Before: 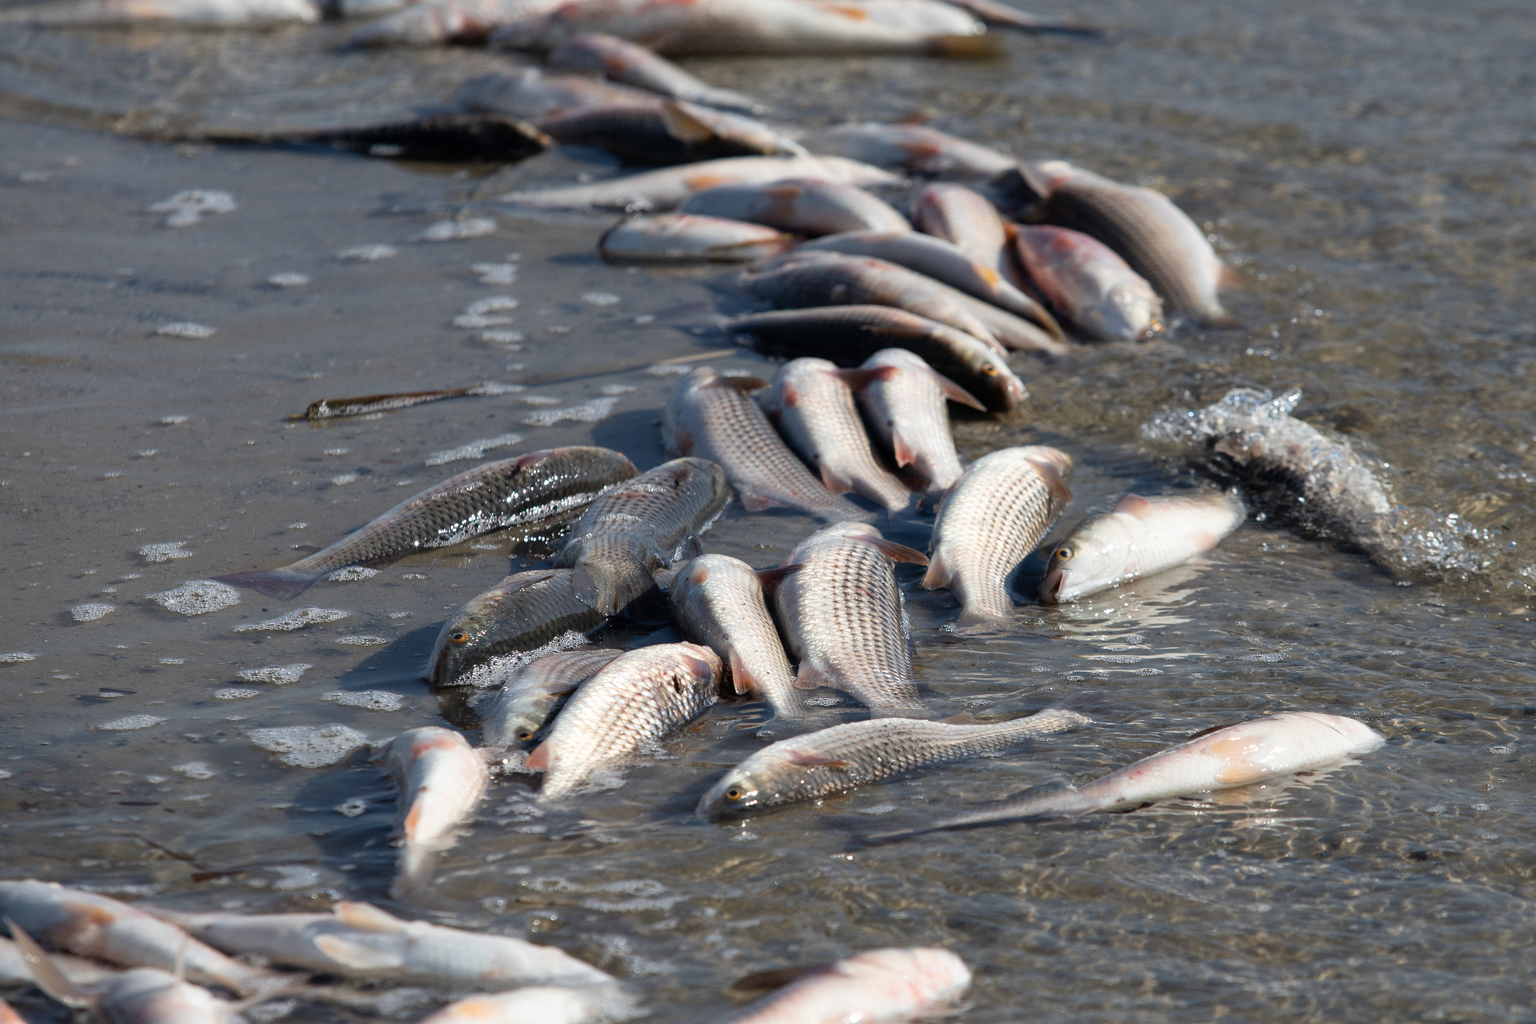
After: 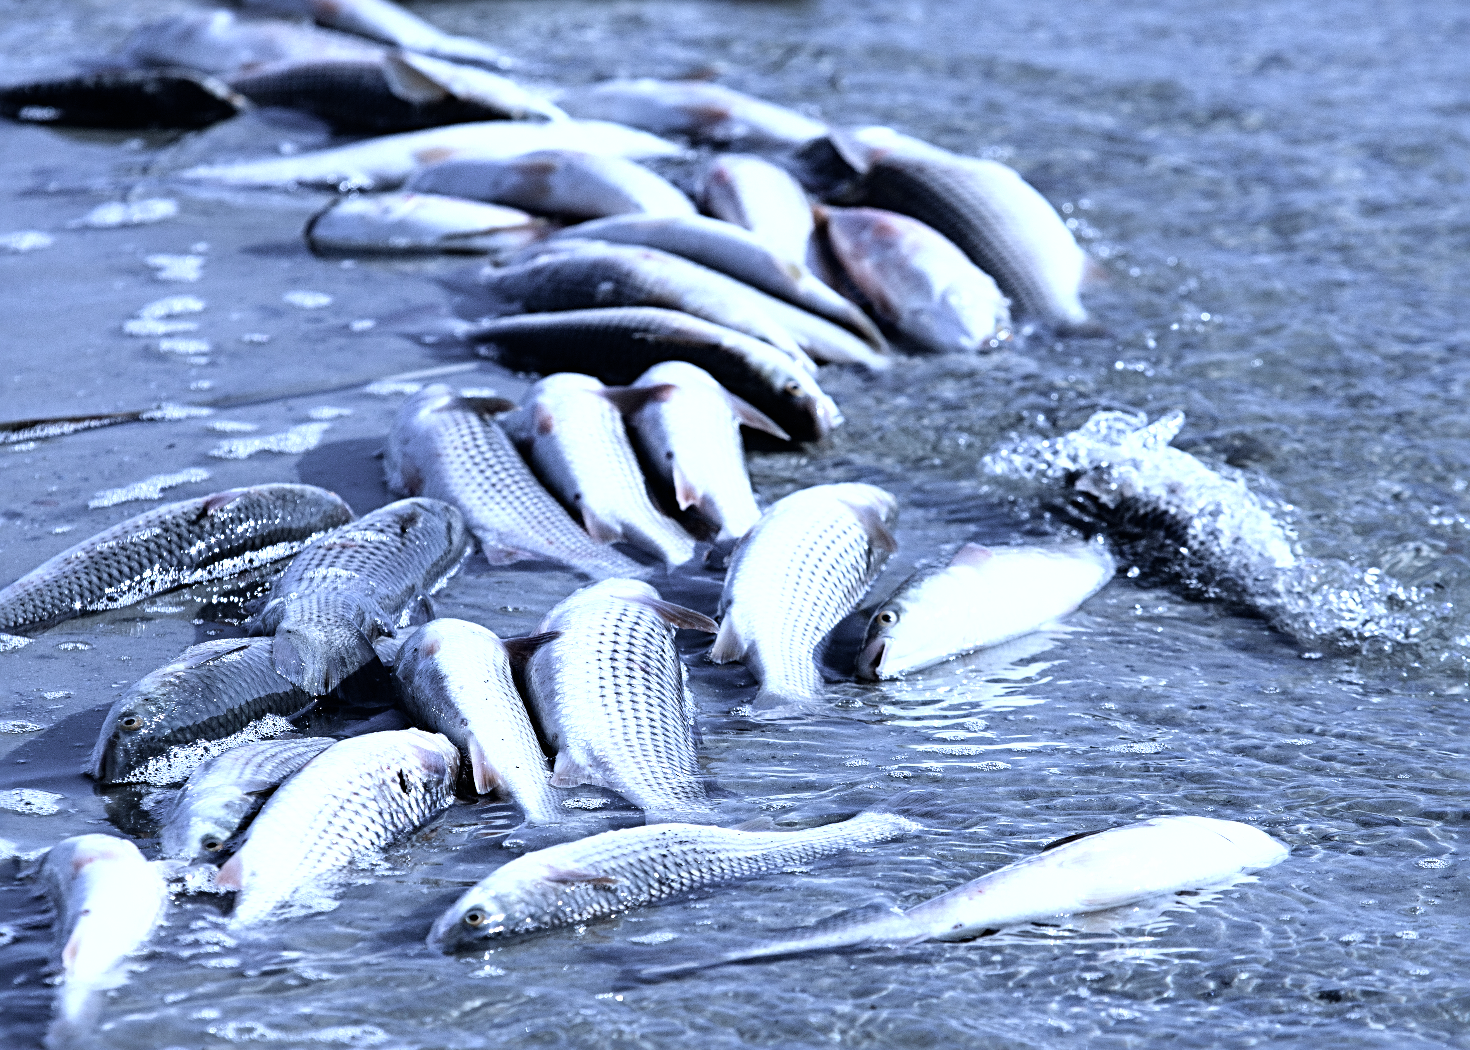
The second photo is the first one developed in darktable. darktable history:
color zones: curves: ch0 [(0, 0.613) (0.01, 0.613) (0.245, 0.448) (0.498, 0.529) (0.642, 0.665) (0.879, 0.777) (0.99, 0.613)]; ch1 [(0, 0.272) (0.219, 0.127) (0.724, 0.346)]
shadows and highlights: shadows 25, highlights -25
sharpen: radius 4.883
color calibration: illuminant as shot in camera, x 0.462, y 0.419, temperature 2651.64 K
filmic rgb: white relative exposure 3.85 EV, hardness 4.3
crop: left 23.095%, top 5.827%, bottom 11.854%
exposure: black level correction -0.001, exposure 0.08 EV, compensate highlight preservation false
